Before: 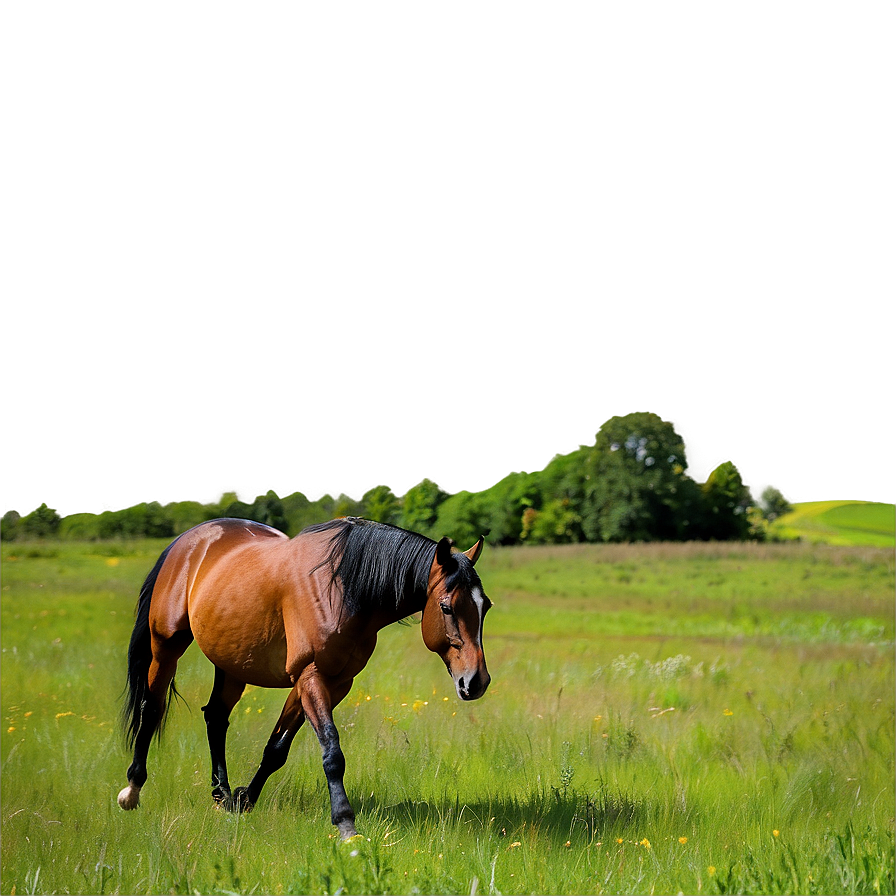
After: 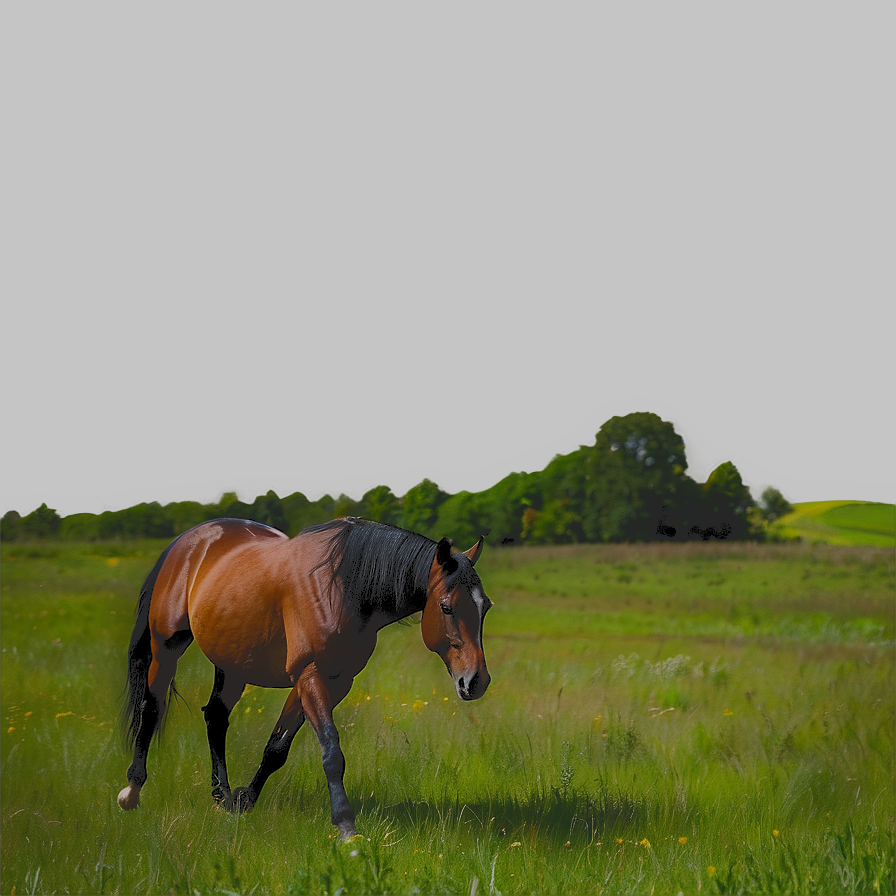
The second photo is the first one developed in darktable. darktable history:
exposure: exposure -0.965 EV, compensate exposure bias true, compensate highlight preservation false
tone curve: curves: ch0 [(0, 0) (0.003, 0.149) (0.011, 0.152) (0.025, 0.154) (0.044, 0.164) (0.069, 0.179) (0.1, 0.194) (0.136, 0.211) (0.177, 0.232) (0.224, 0.258) (0.277, 0.289) (0.335, 0.326) (0.399, 0.371) (0.468, 0.438) (0.543, 0.504) (0.623, 0.569) (0.709, 0.642) (0.801, 0.716) (0.898, 0.775) (1, 1)], color space Lab, independent channels, preserve colors none
tone equalizer: -8 EV -0.765 EV, -7 EV -0.68 EV, -6 EV -0.566 EV, -5 EV -0.422 EV, -3 EV 0.371 EV, -2 EV 0.6 EV, -1 EV 0.687 EV, +0 EV 0.753 EV, edges refinement/feathering 500, mask exposure compensation -1.57 EV, preserve details guided filter
